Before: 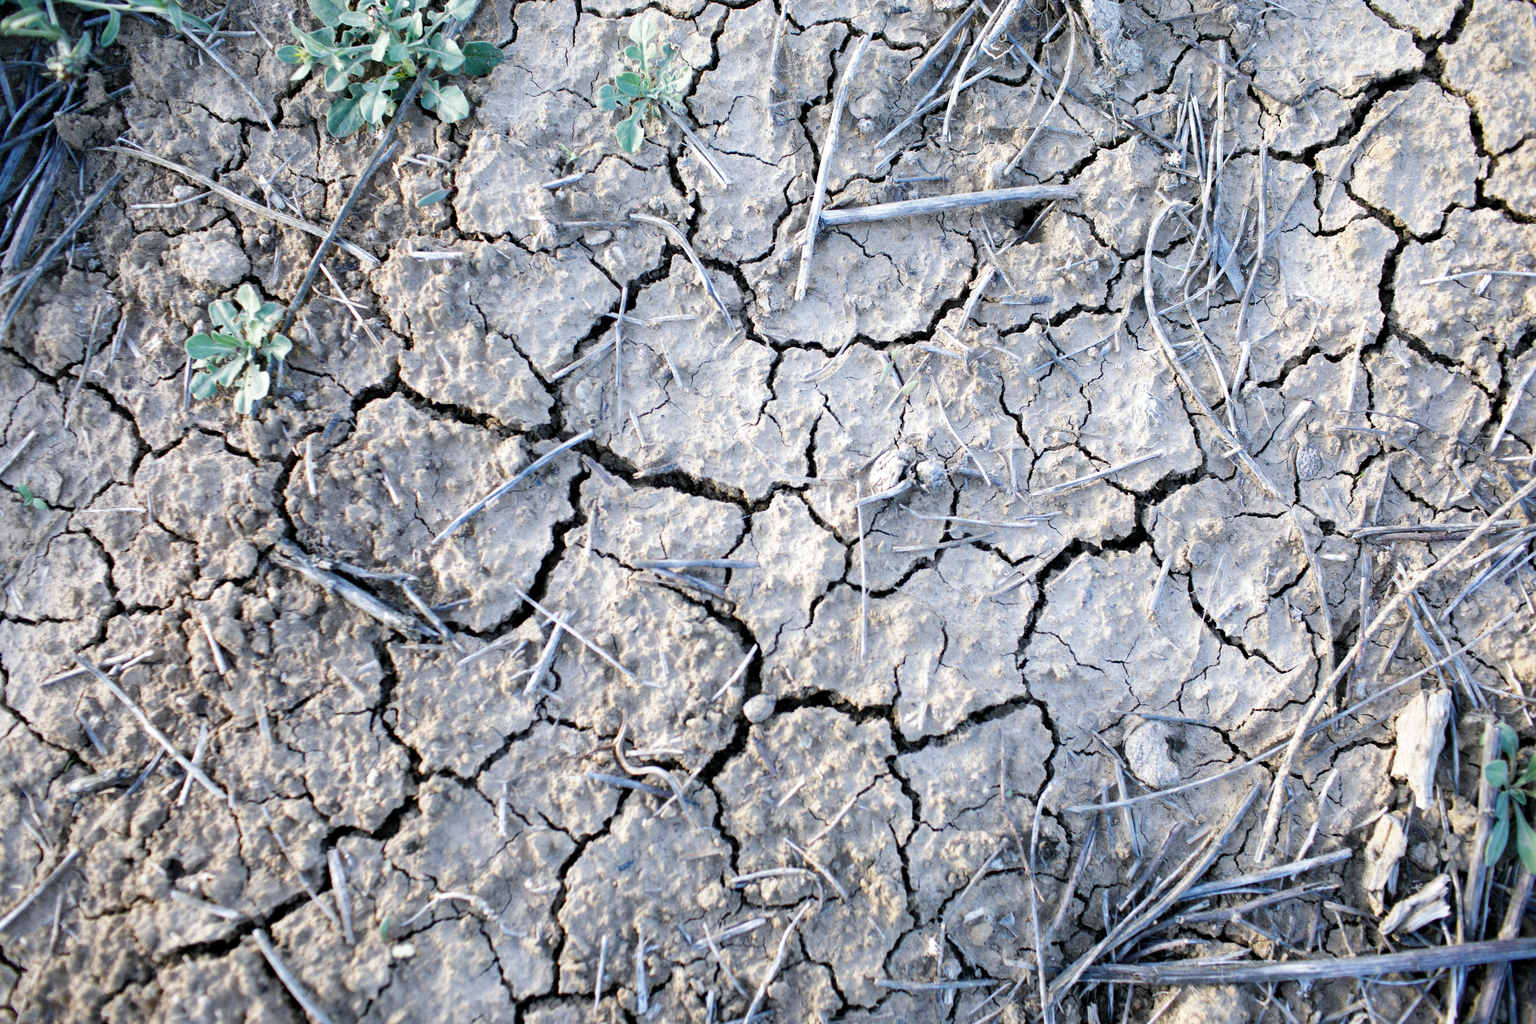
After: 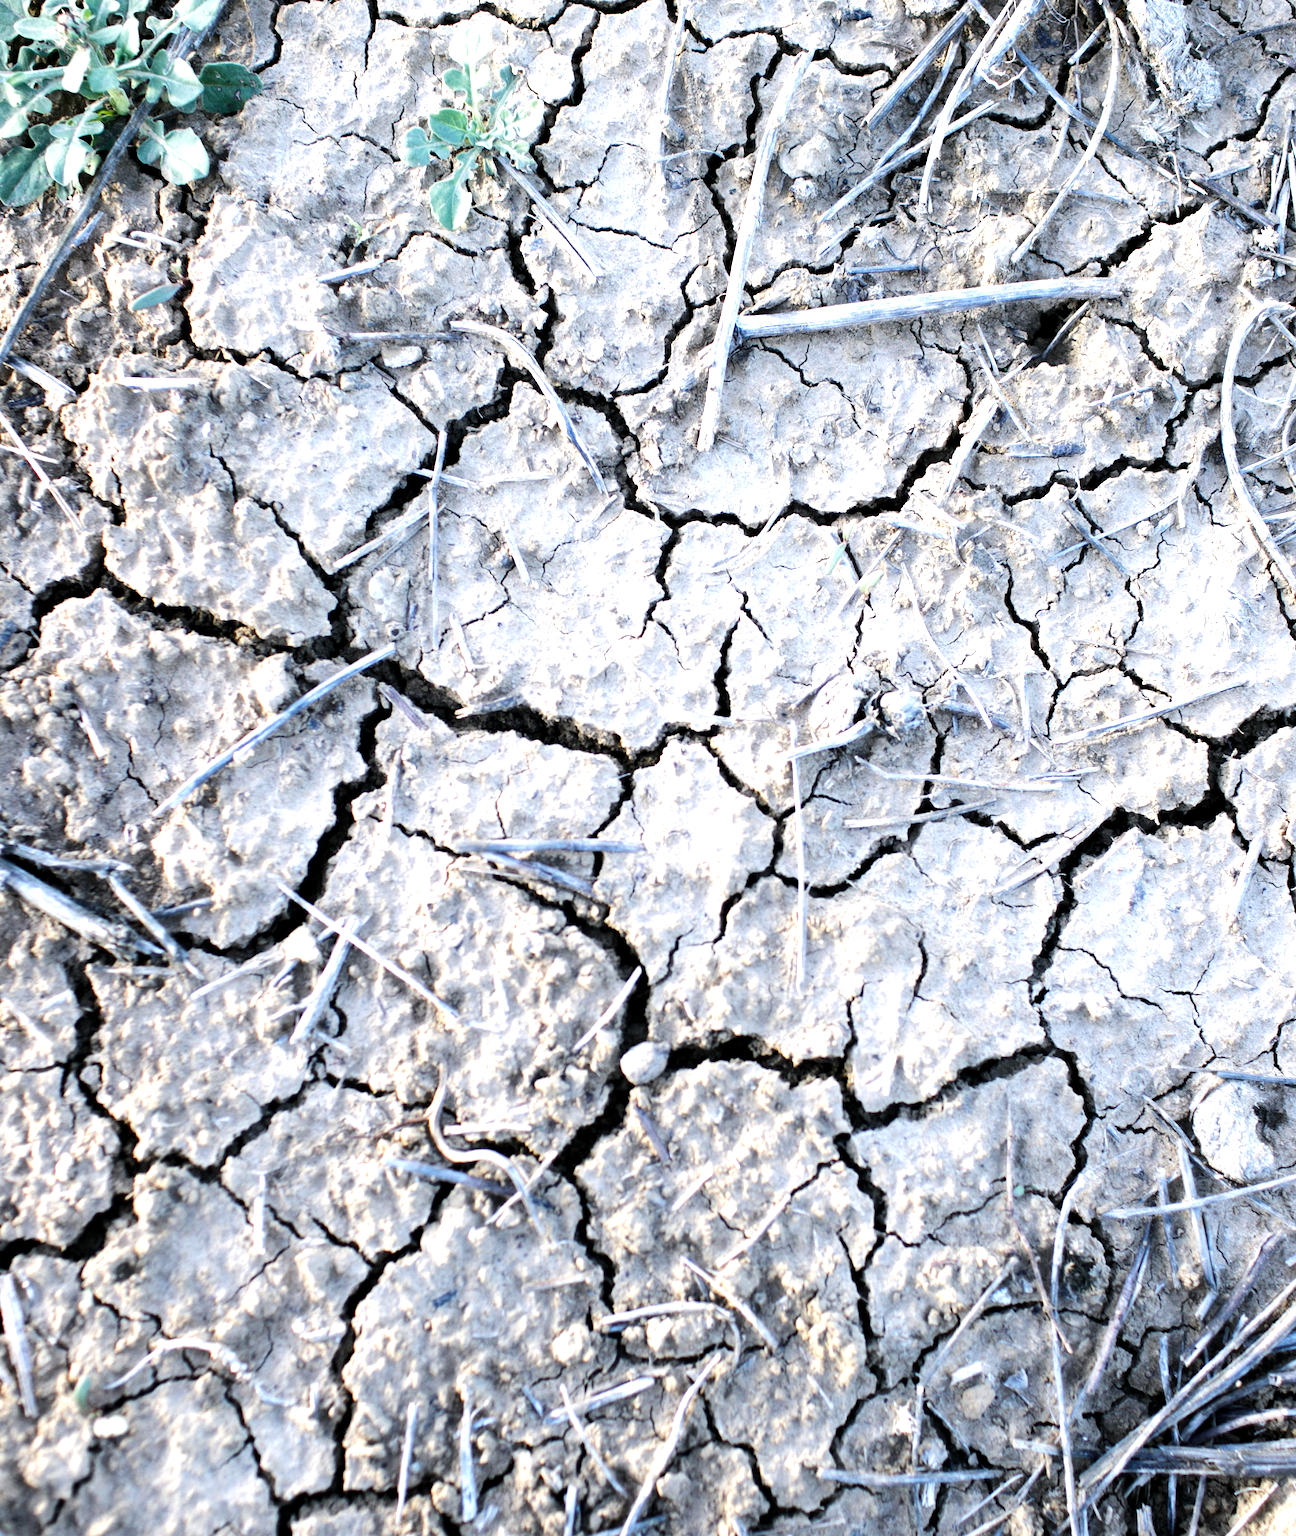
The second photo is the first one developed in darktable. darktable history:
tone equalizer: -8 EV -0.75 EV, -7 EV -0.7 EV, -6 EV -0.6 EV, -5 EV -0.4 EV, -3 EV 0.4 EV, -2 EV 0.6 EV, -1 EV 0.7 EV, +0 EV 0.75 EV, edges refinement/feathering 500, mask exposure compensation -1.57 EV, preserve details no
crop: left 21.496%, right 22.254%
